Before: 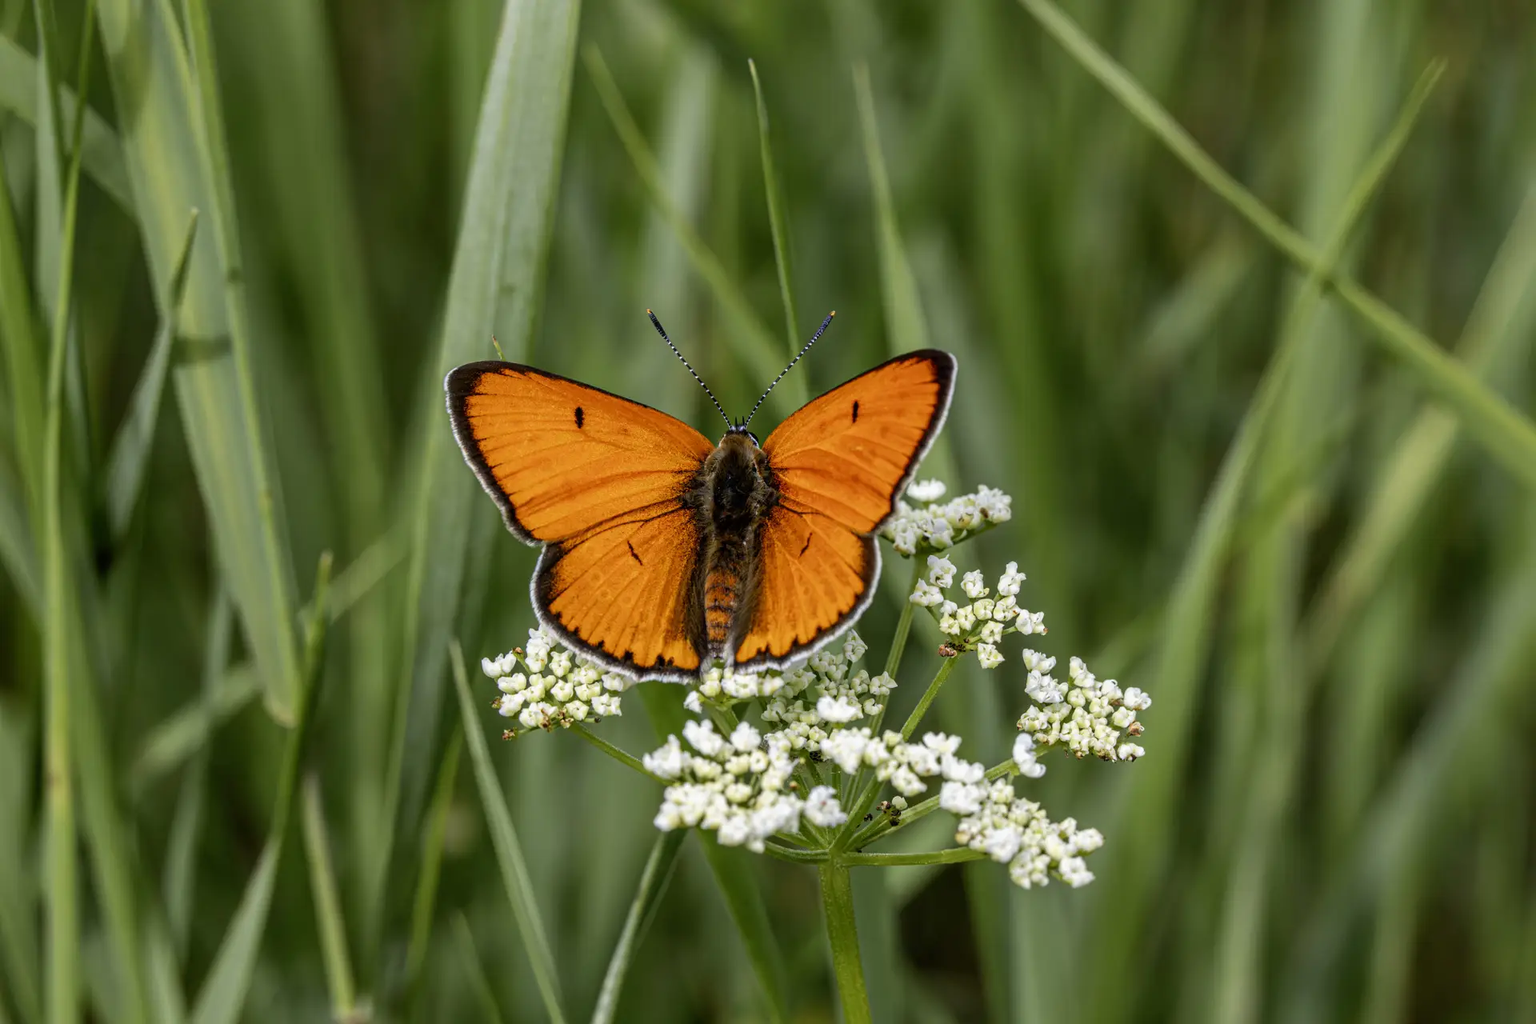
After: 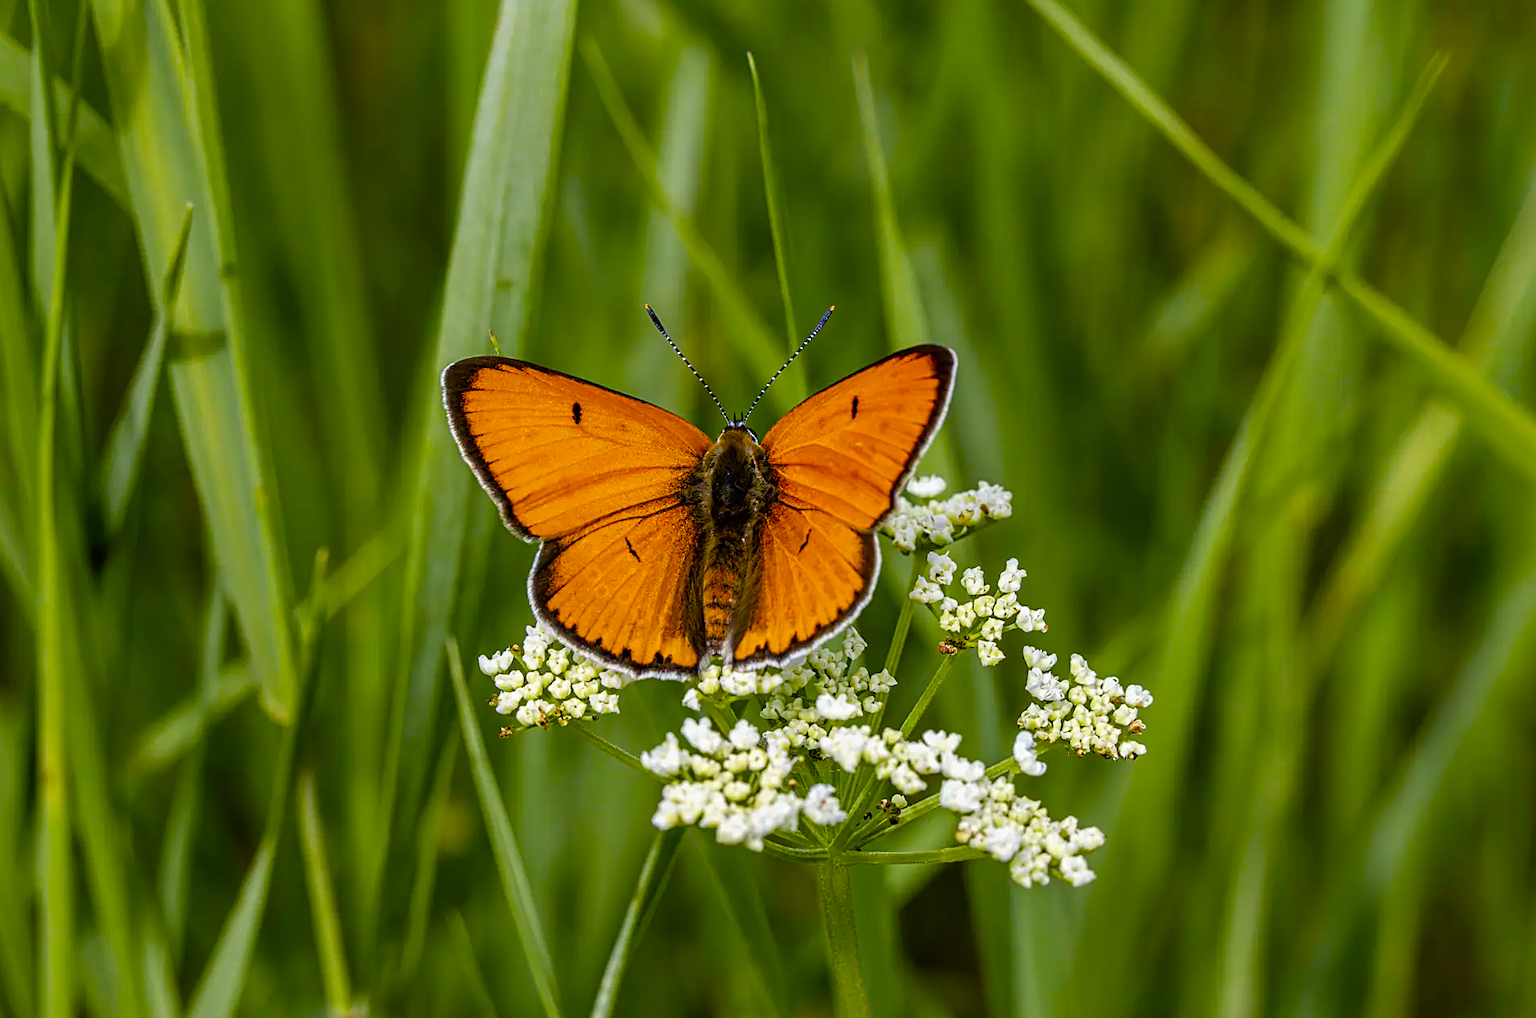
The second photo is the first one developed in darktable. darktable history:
crop: left 0.43%, top 0.73%, right 0.203%, bottom 0.475%
color balance rgb: power › luminance 3.479%, power › hue 231.53°, perceptual saturation grading › global saturation 20%, perceptual saturation grading › highlights -25.49%, perceptual saturation grading › shadows 25.621%, global vibrance 59.344%
sharpen: amount 0.499
